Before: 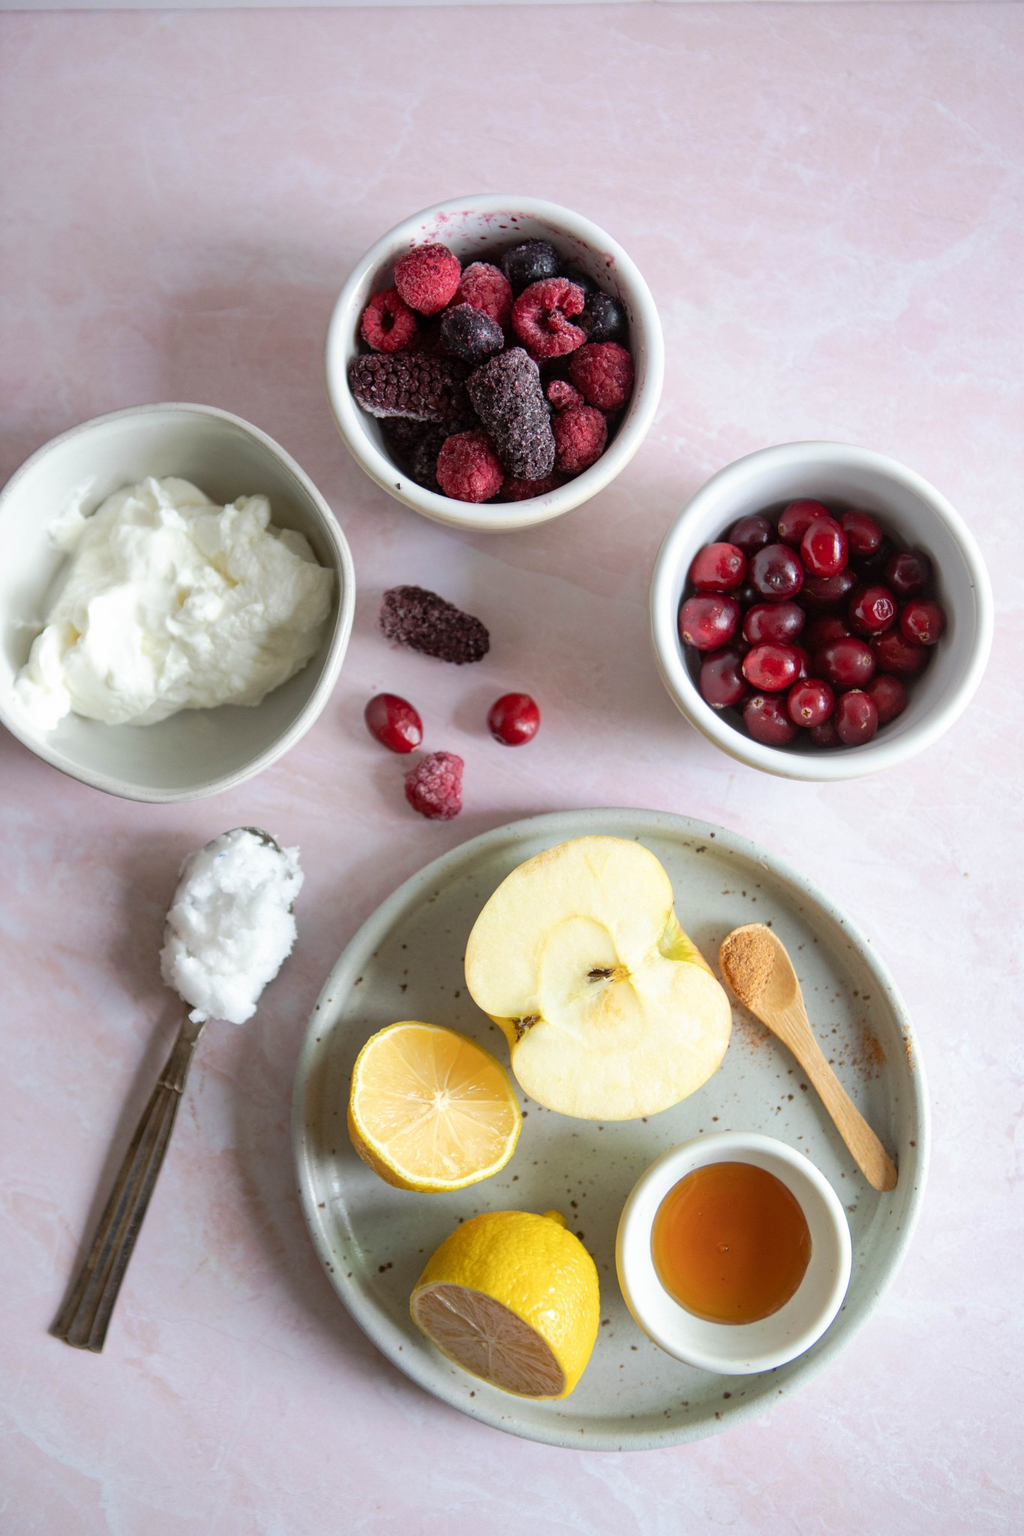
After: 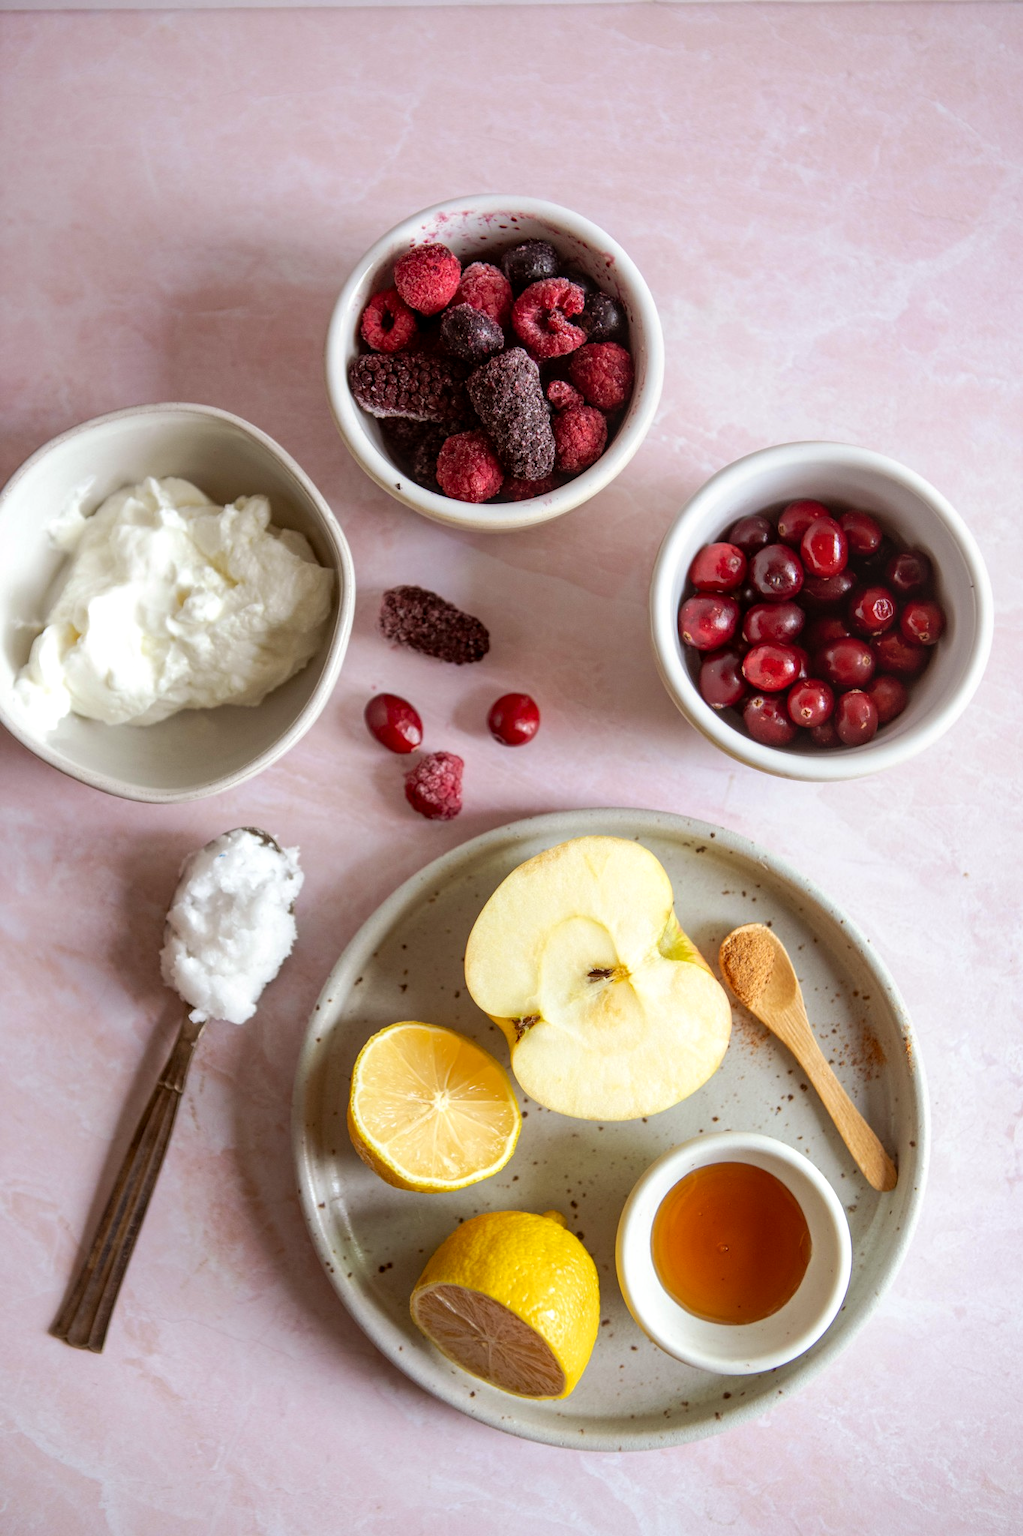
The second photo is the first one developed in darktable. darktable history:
rgb levels: mode RGB, independent channels, levels [[0, 0.5, 1], [0, 0.521, 1], [0, 0.536, 1]]
local contrast: on, module defaults
